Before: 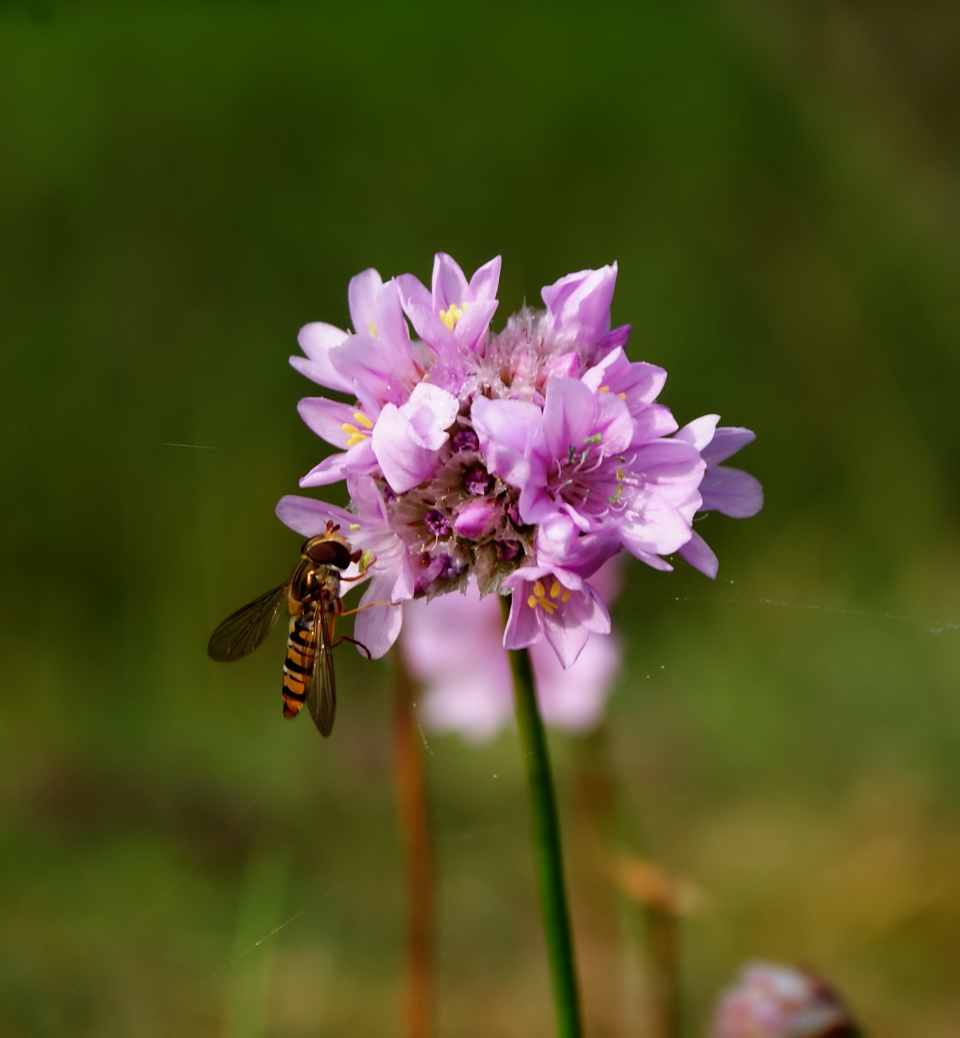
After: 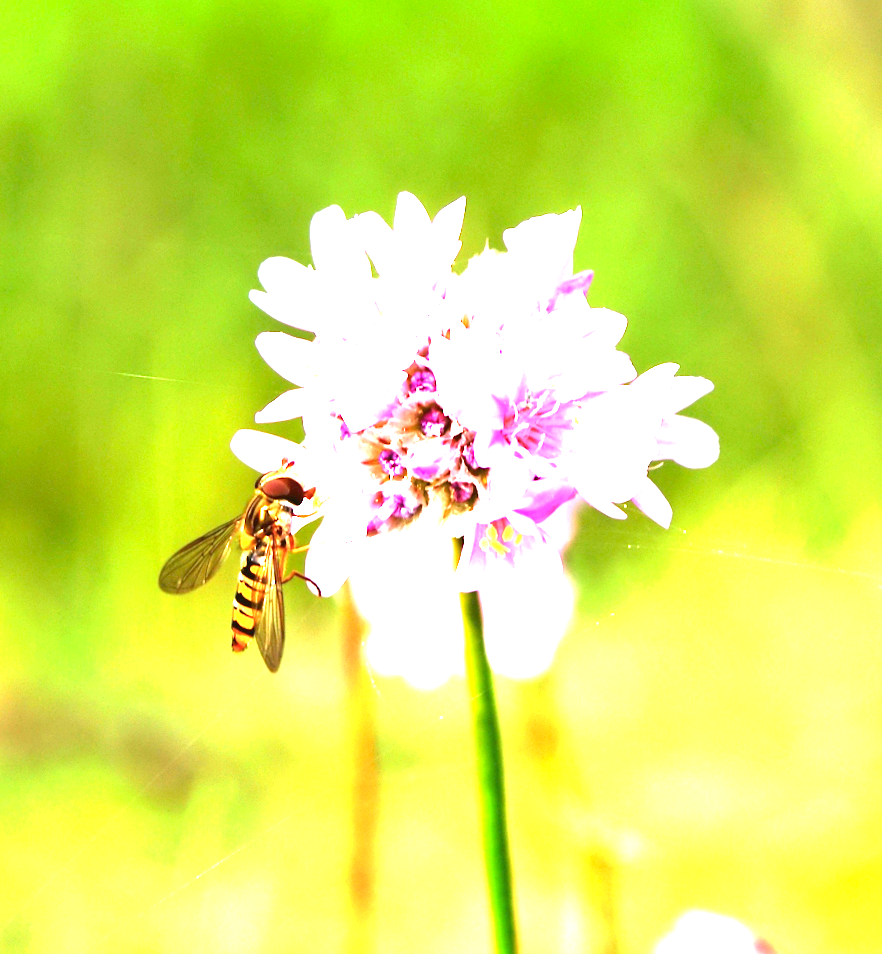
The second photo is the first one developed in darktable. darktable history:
exposure: black level correction 0, exposure 4 EV, compensate exposure bias true, compensate highlight preservation false
color balance rgb: perceptual saturation grading › global saturation 3.7%, global vibrance 5.56%, contrast 3.24%
crop and rotate: angle -1.96°, left 3.097%, top 4.154%, right 1.586%, bottom 0.529%
color balance: lift [1.004, 1.002, 1.002, 0.998], gamma [1, 1.007, 1.002, 0.993], gain [1, 0.977, 1.013, 1.023], contrast -3.64%
